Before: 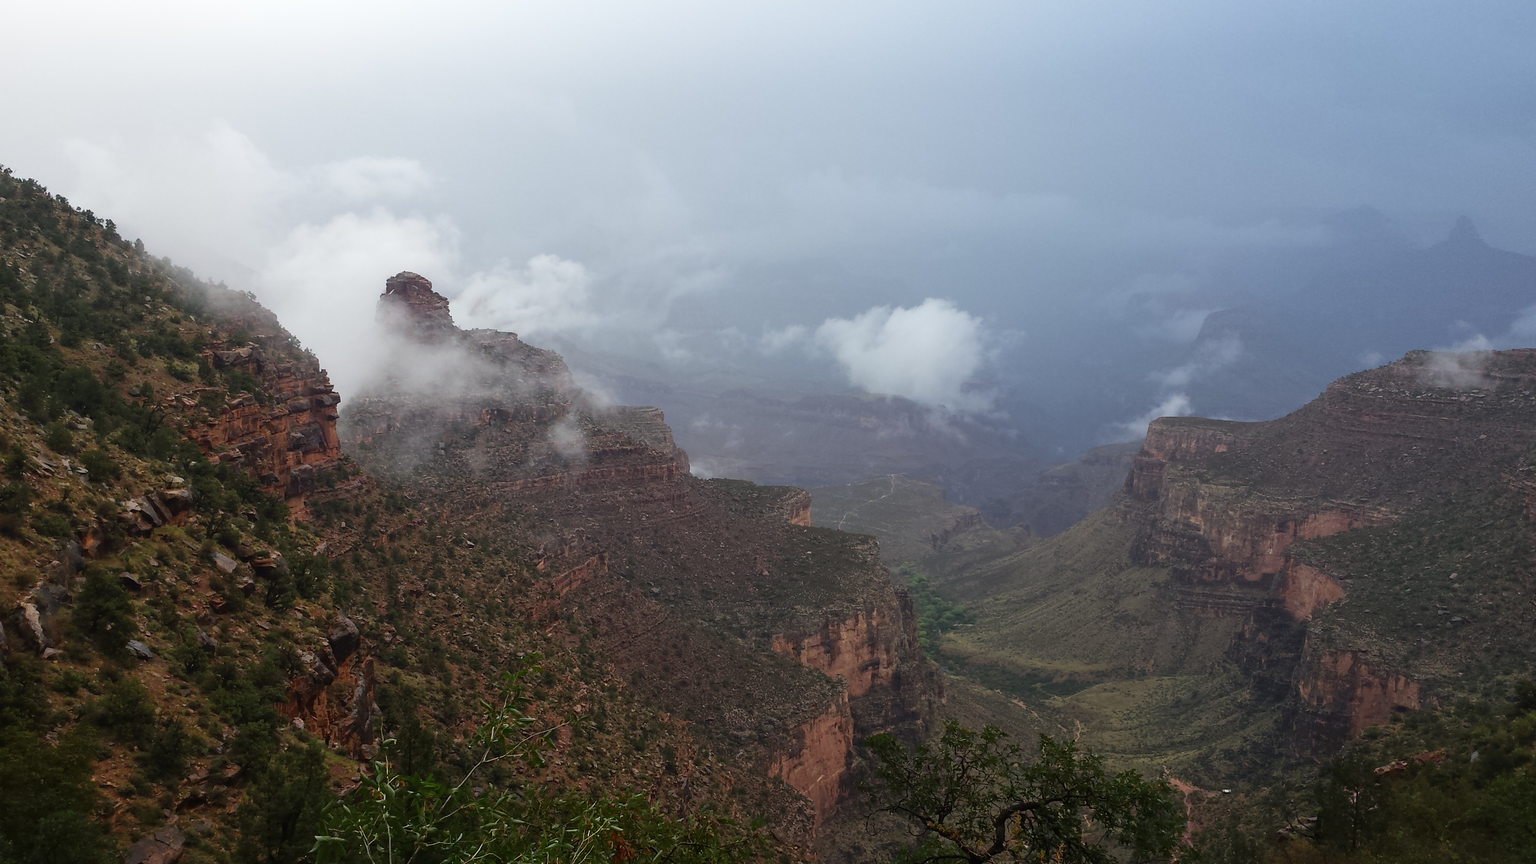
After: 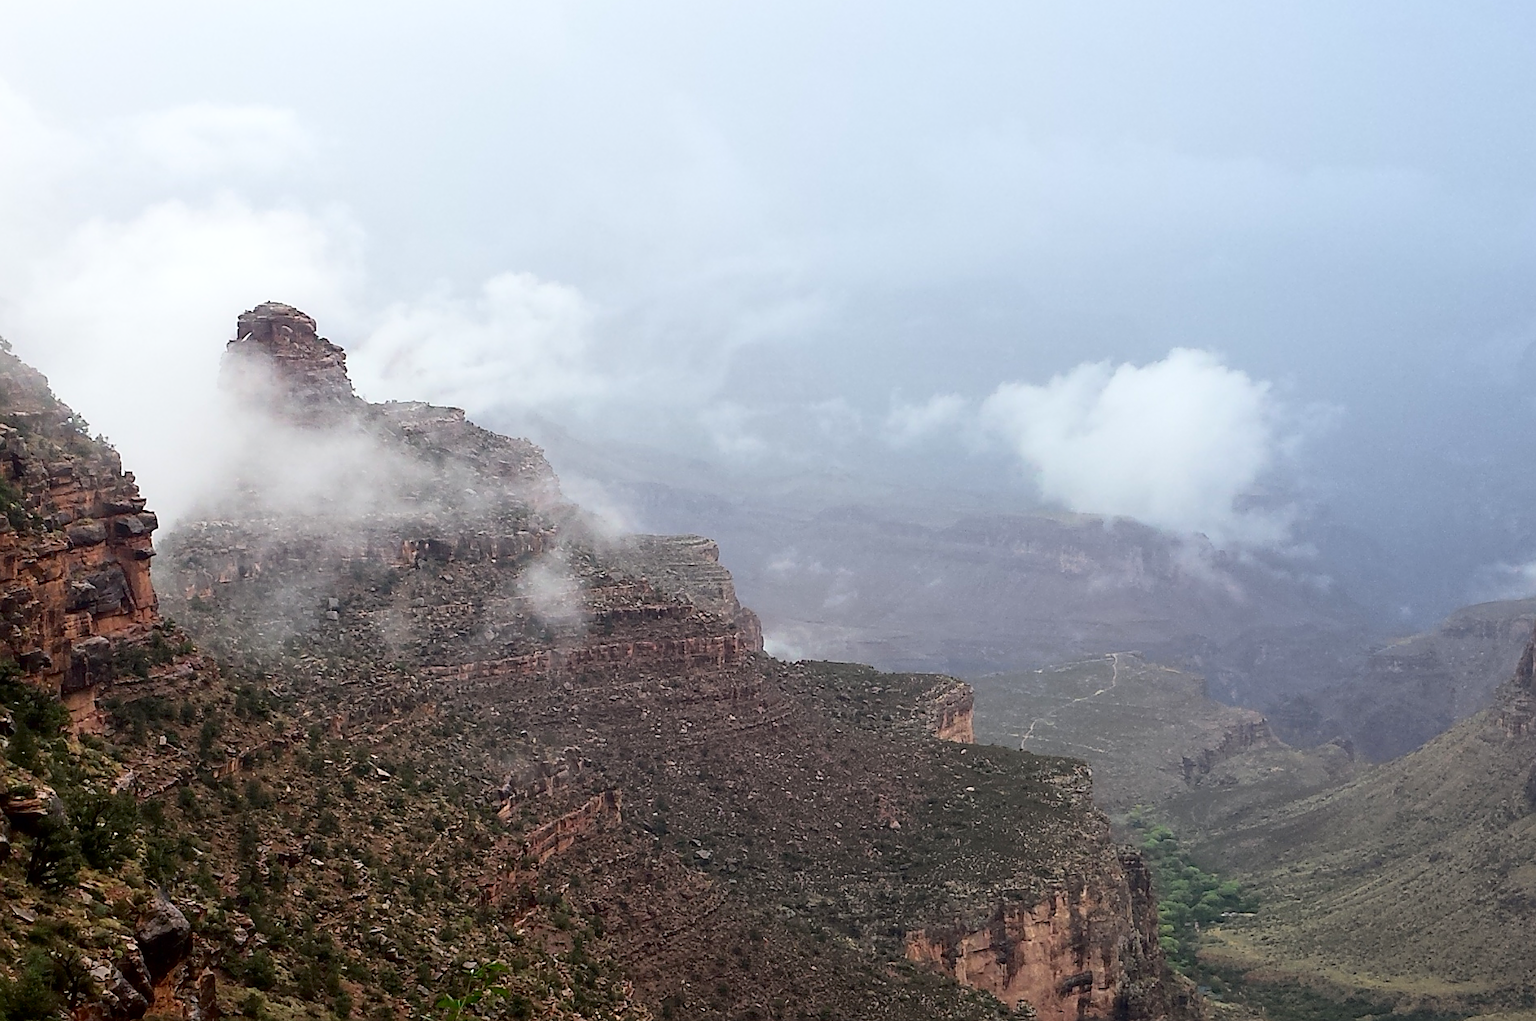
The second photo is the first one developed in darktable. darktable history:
sharpen: on, module defaults
exposure: black level correction 0.005, exposure 0.277 EV, compensate highlight preservation false
tone curve: curves: ch0 [(0, 0) (0.004, 0.001) (0.133, 0.112) (0.325, 0.362) (0.832, 0.893) (1, 1)], color space Lab, independent channels, preserve colors none
crop: left 16.249%, top 11.318%, right 26.043%, bottom 20.477%
